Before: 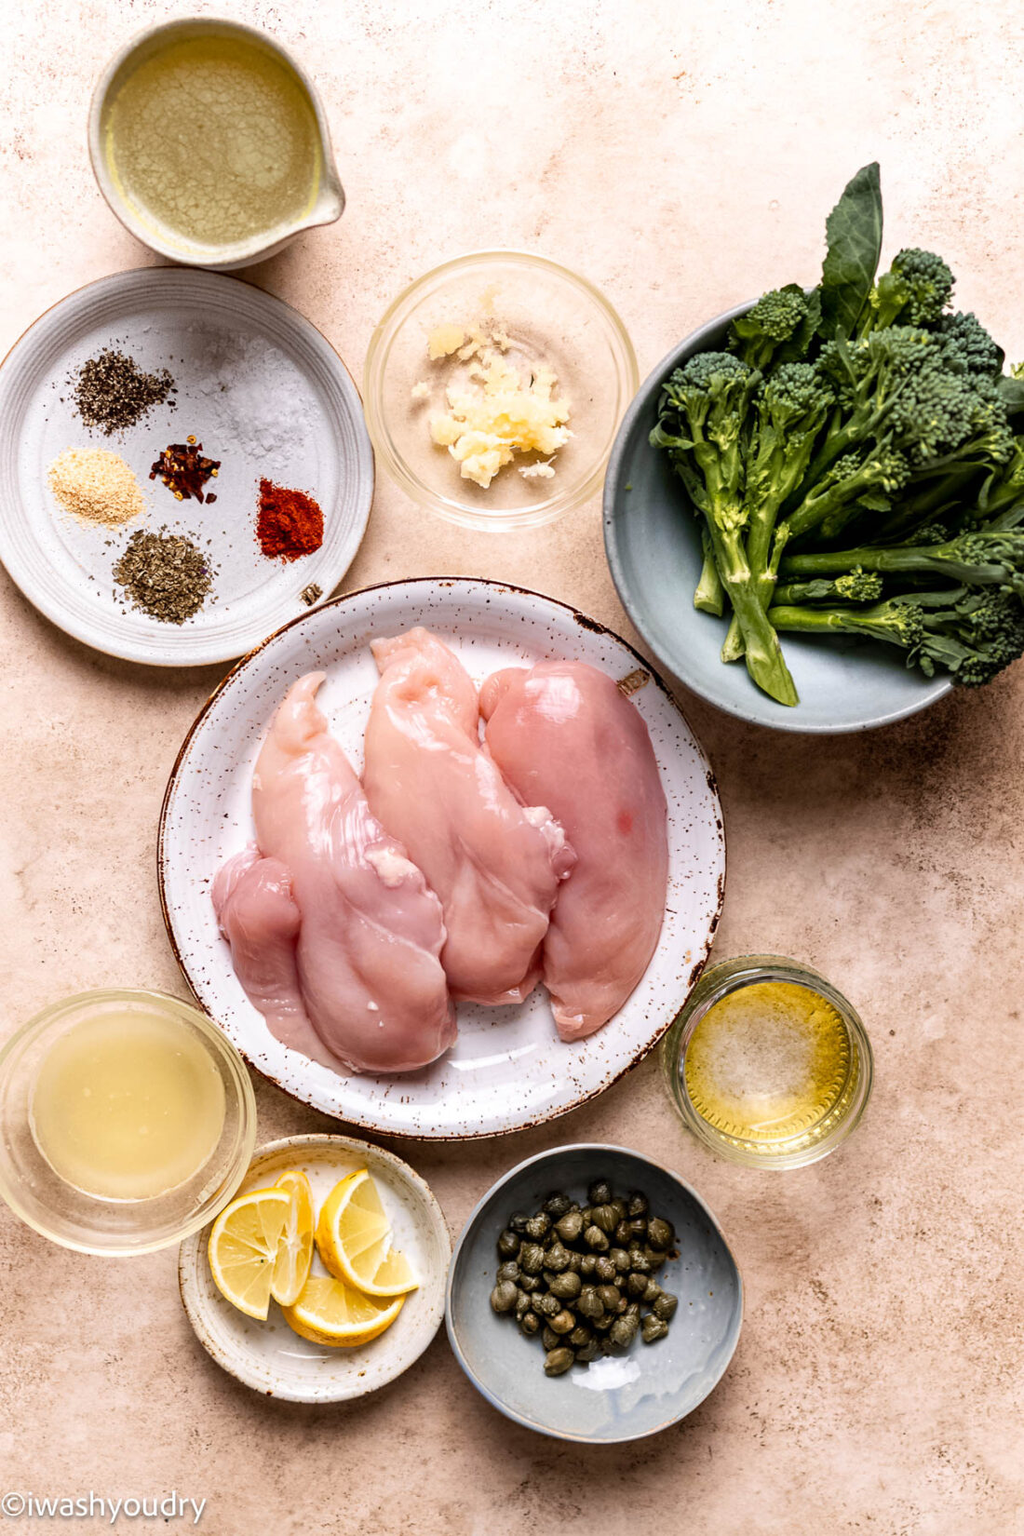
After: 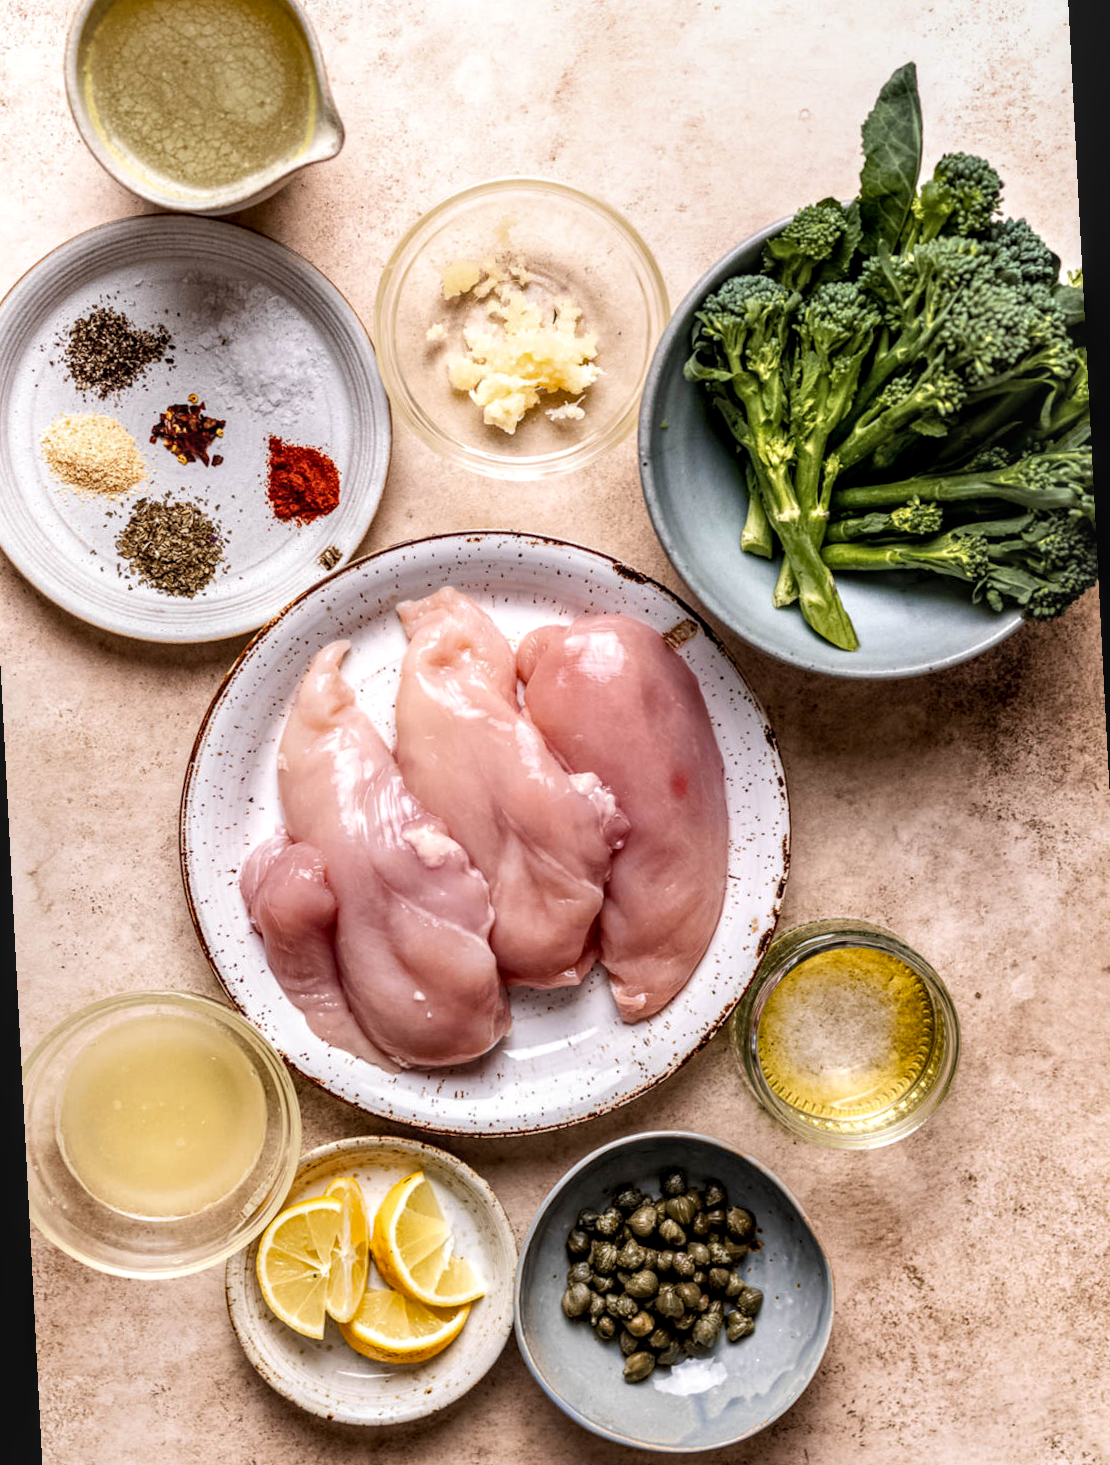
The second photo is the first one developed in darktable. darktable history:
rotate and perspective: rotation -3°, crop left 0.031, crop right 0.968, crop top 0.07, crop bottom 0.93
tone equalizer: on, module defaults
local contrast: highlights 61%, detail 143%, midtone range 0.428
